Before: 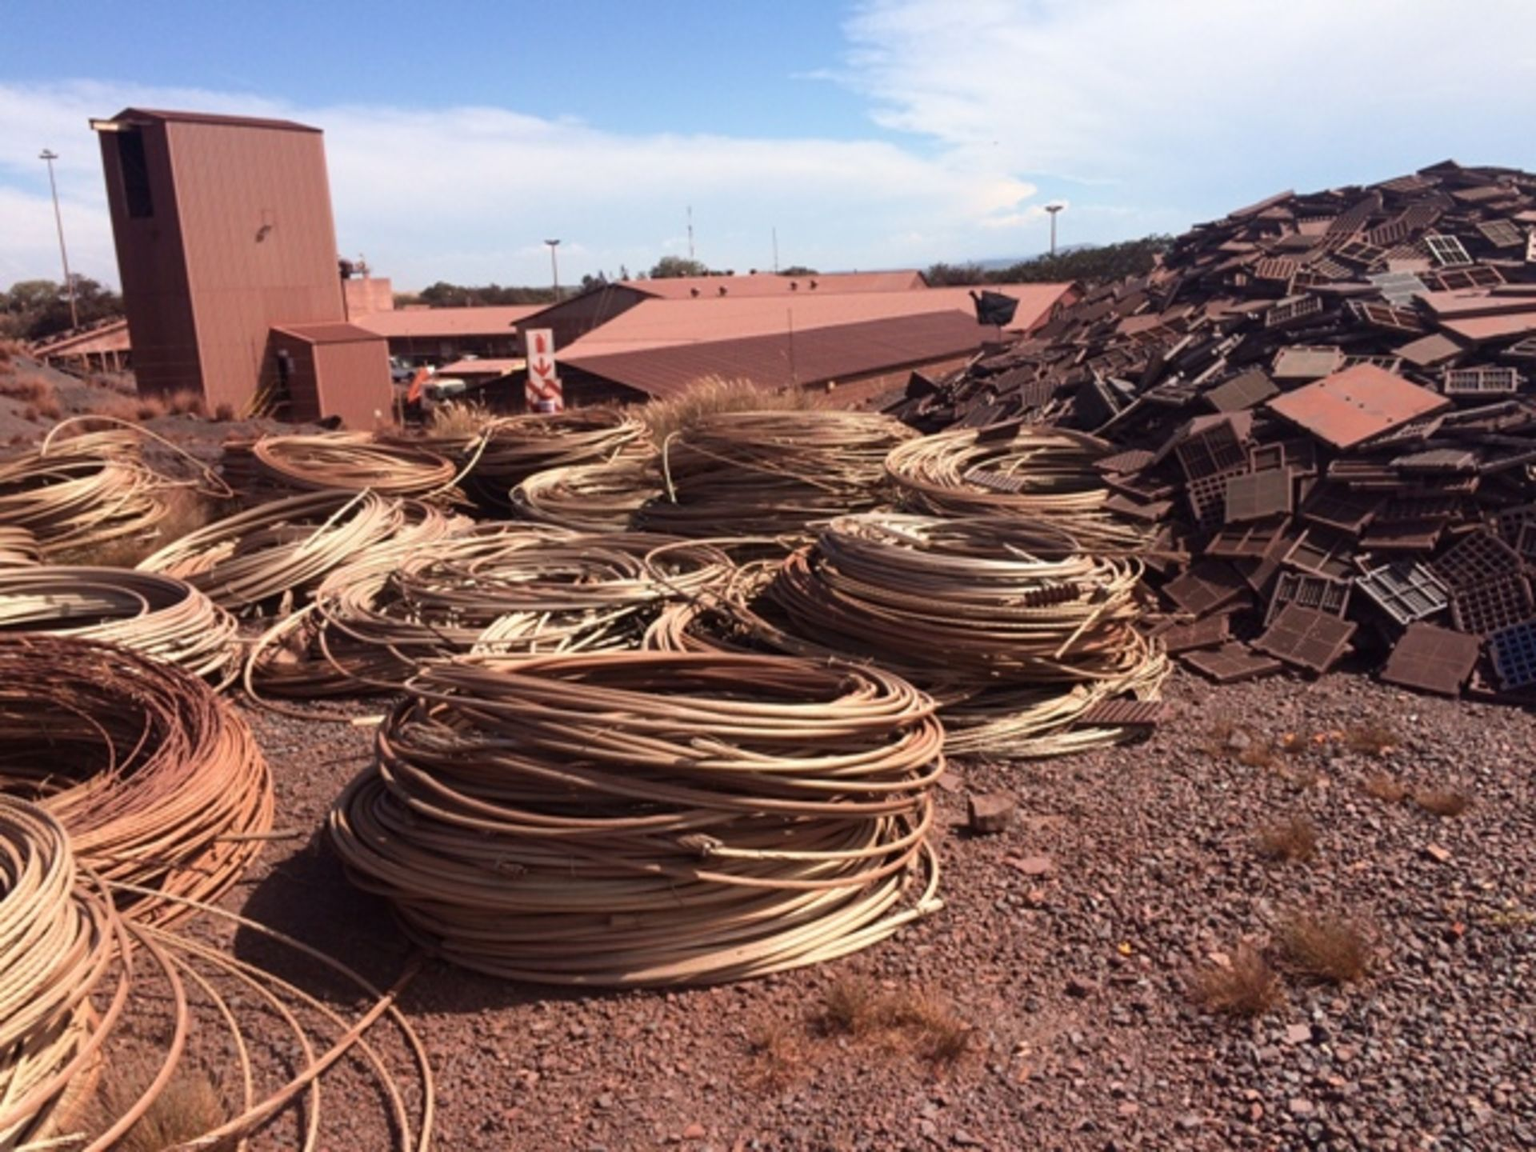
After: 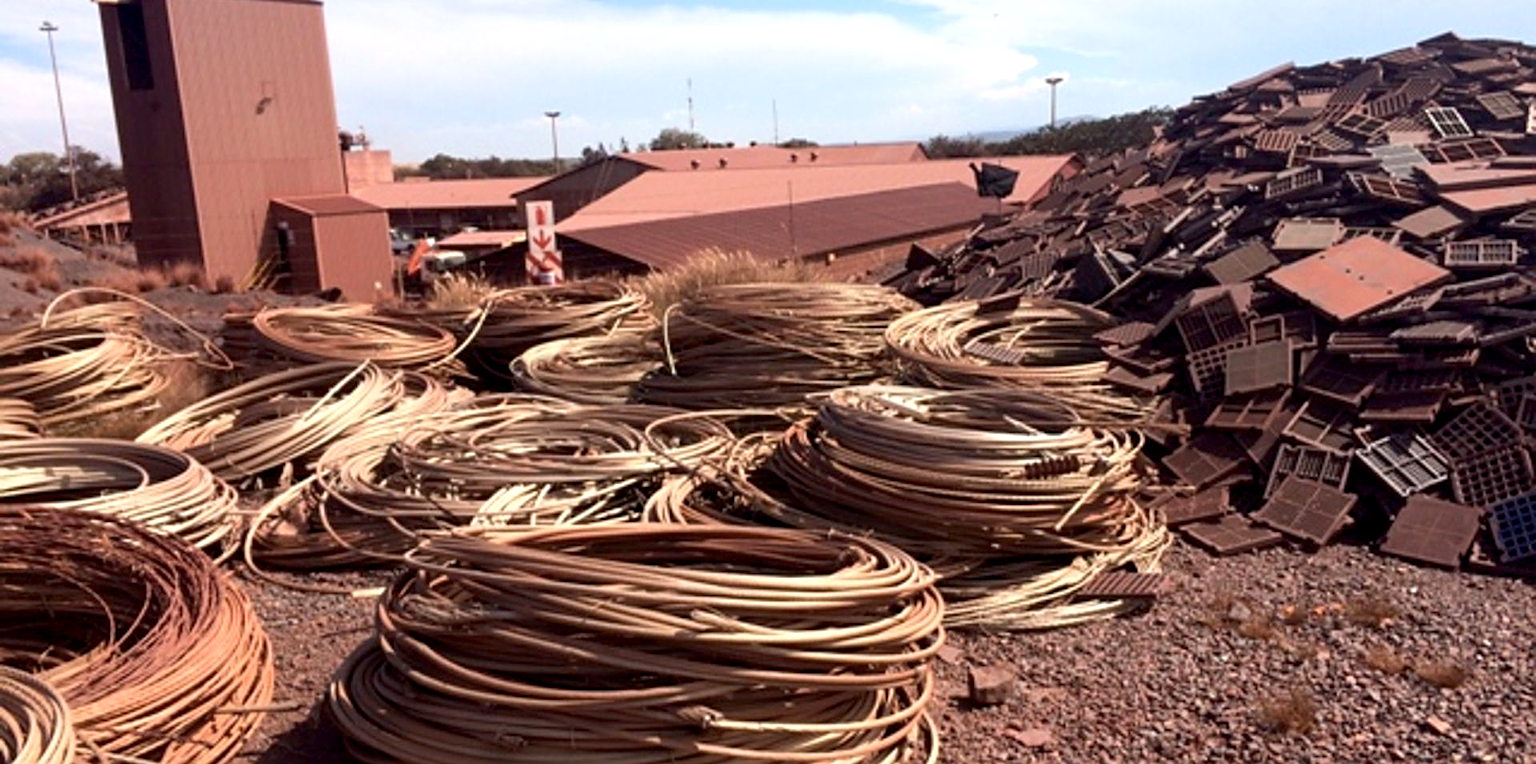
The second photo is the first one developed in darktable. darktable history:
exposure: black level correction 0.005, exposure 0.283 EV, compensate highlight preservation false
crop: top 11.165%, bottom 22.399%
sharpen: on, module defaults
